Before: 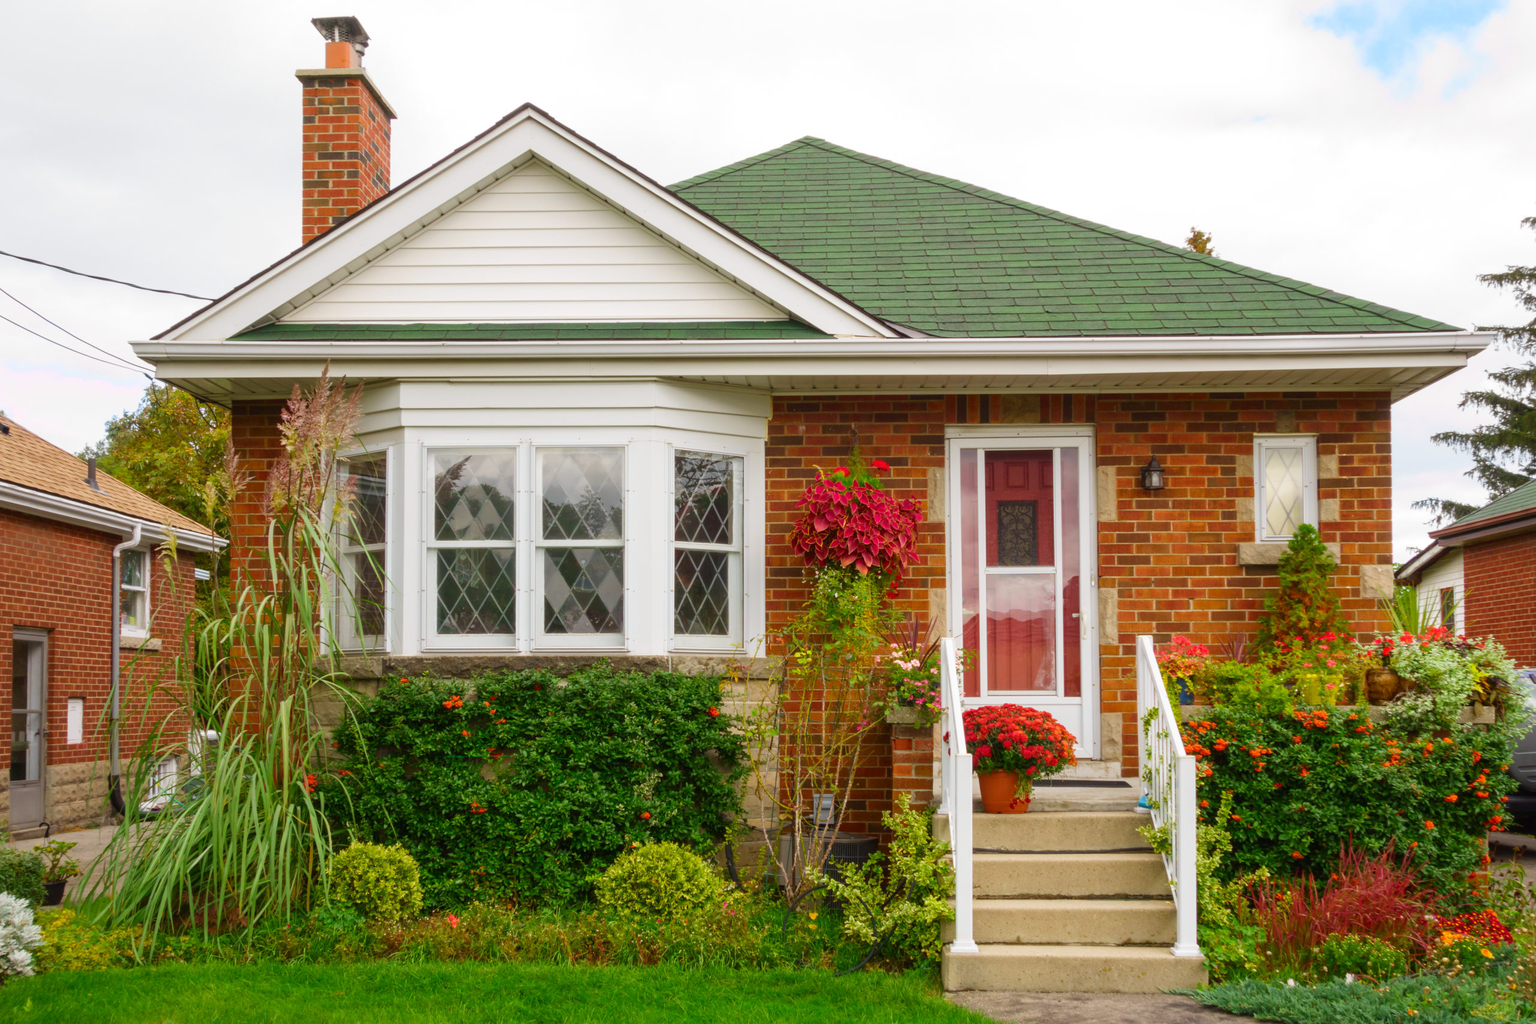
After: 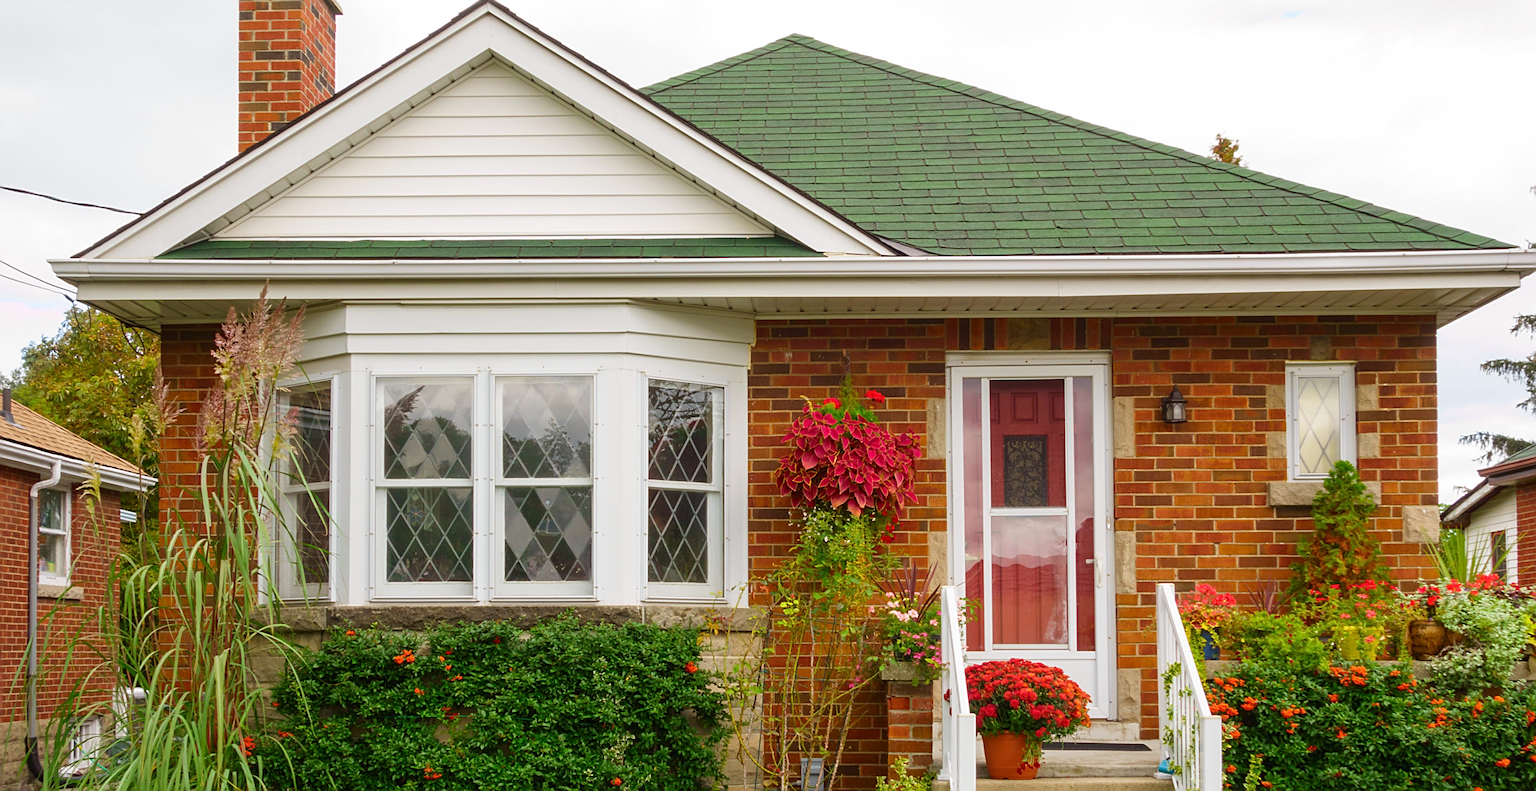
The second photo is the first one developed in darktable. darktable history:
sharpen: on, module defaults
crop: left 5.596%, top 10.314%, right 3.534%, bottom 19.395%
